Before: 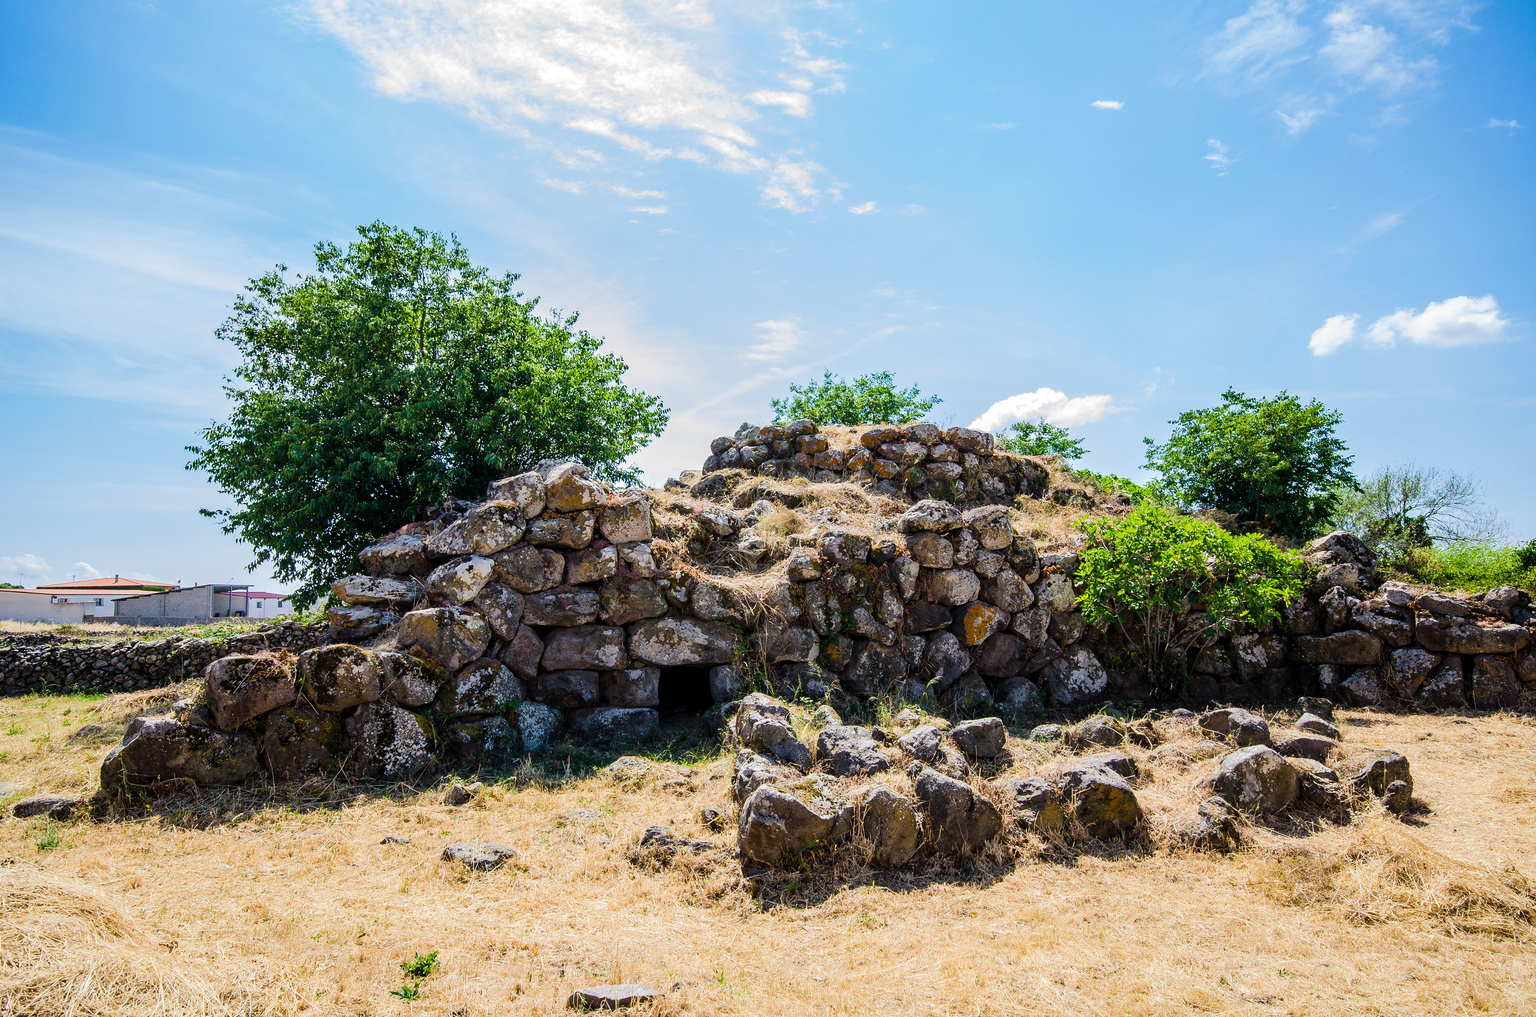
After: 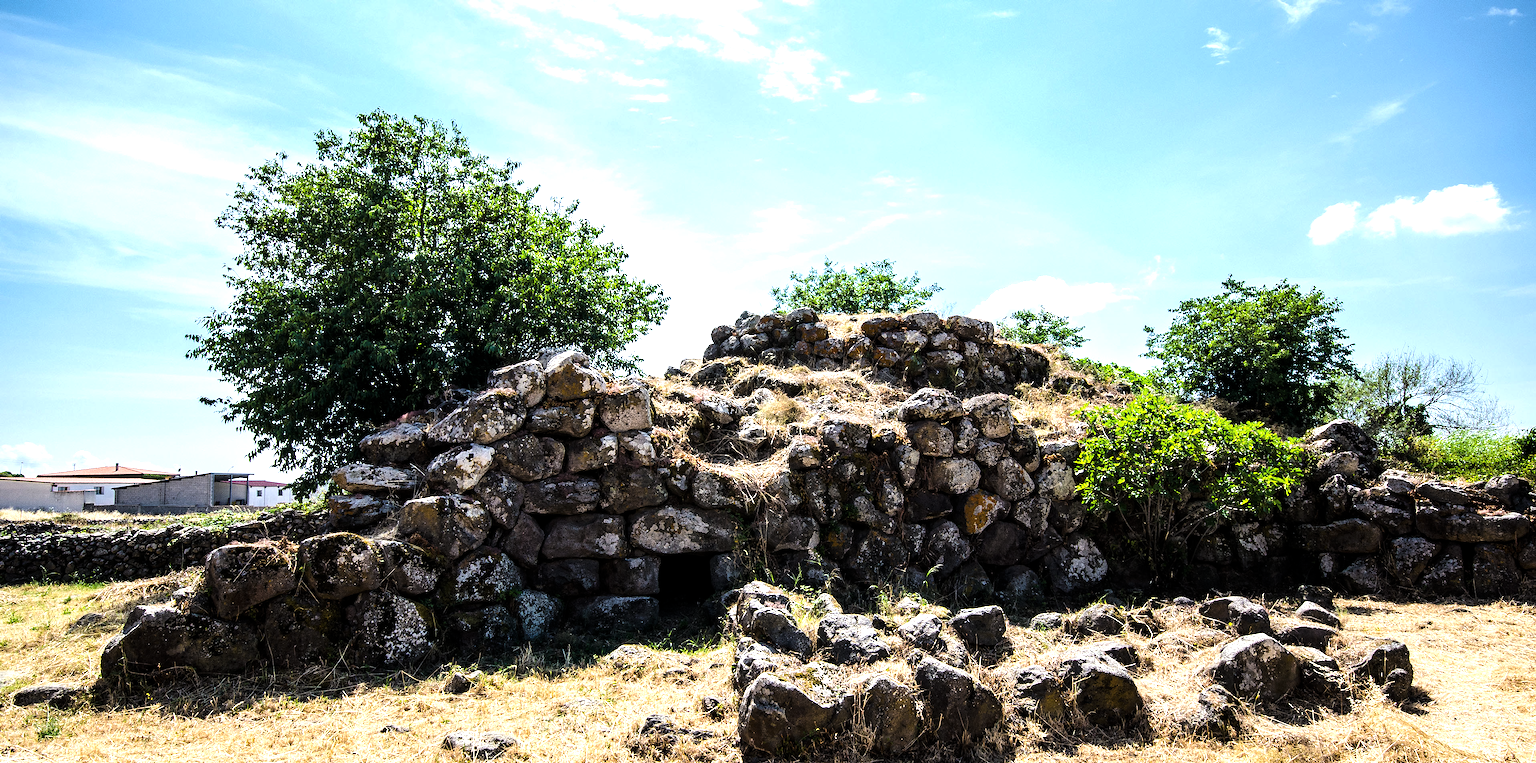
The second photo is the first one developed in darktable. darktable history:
levels: levels [0, 0.618, 1]
crop: top 11.041%, bottom 13.915%
exposure: exposure 0.716 EV, compensate highlight preservation false
